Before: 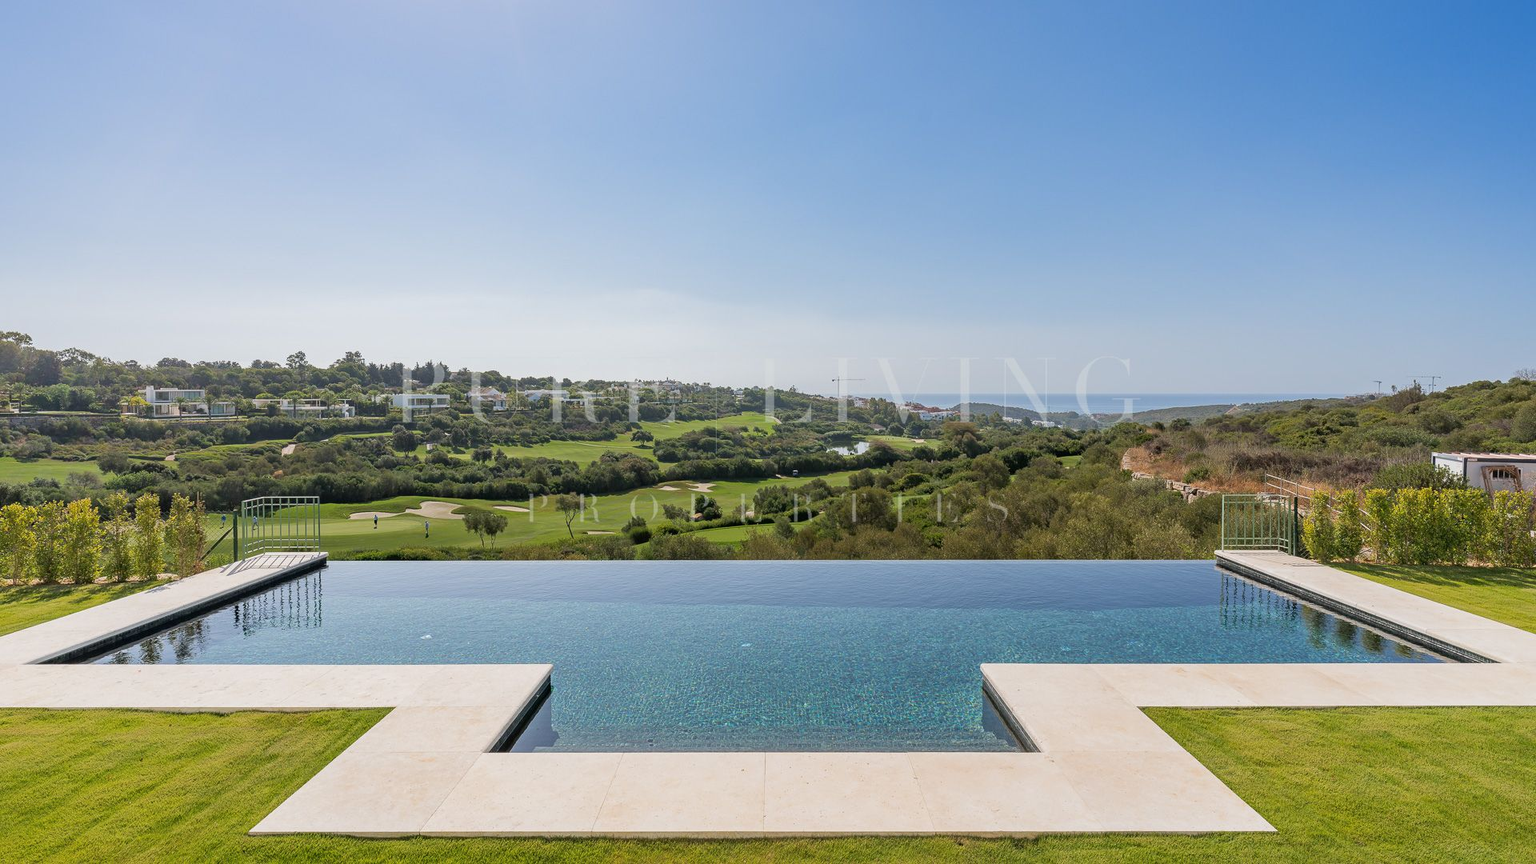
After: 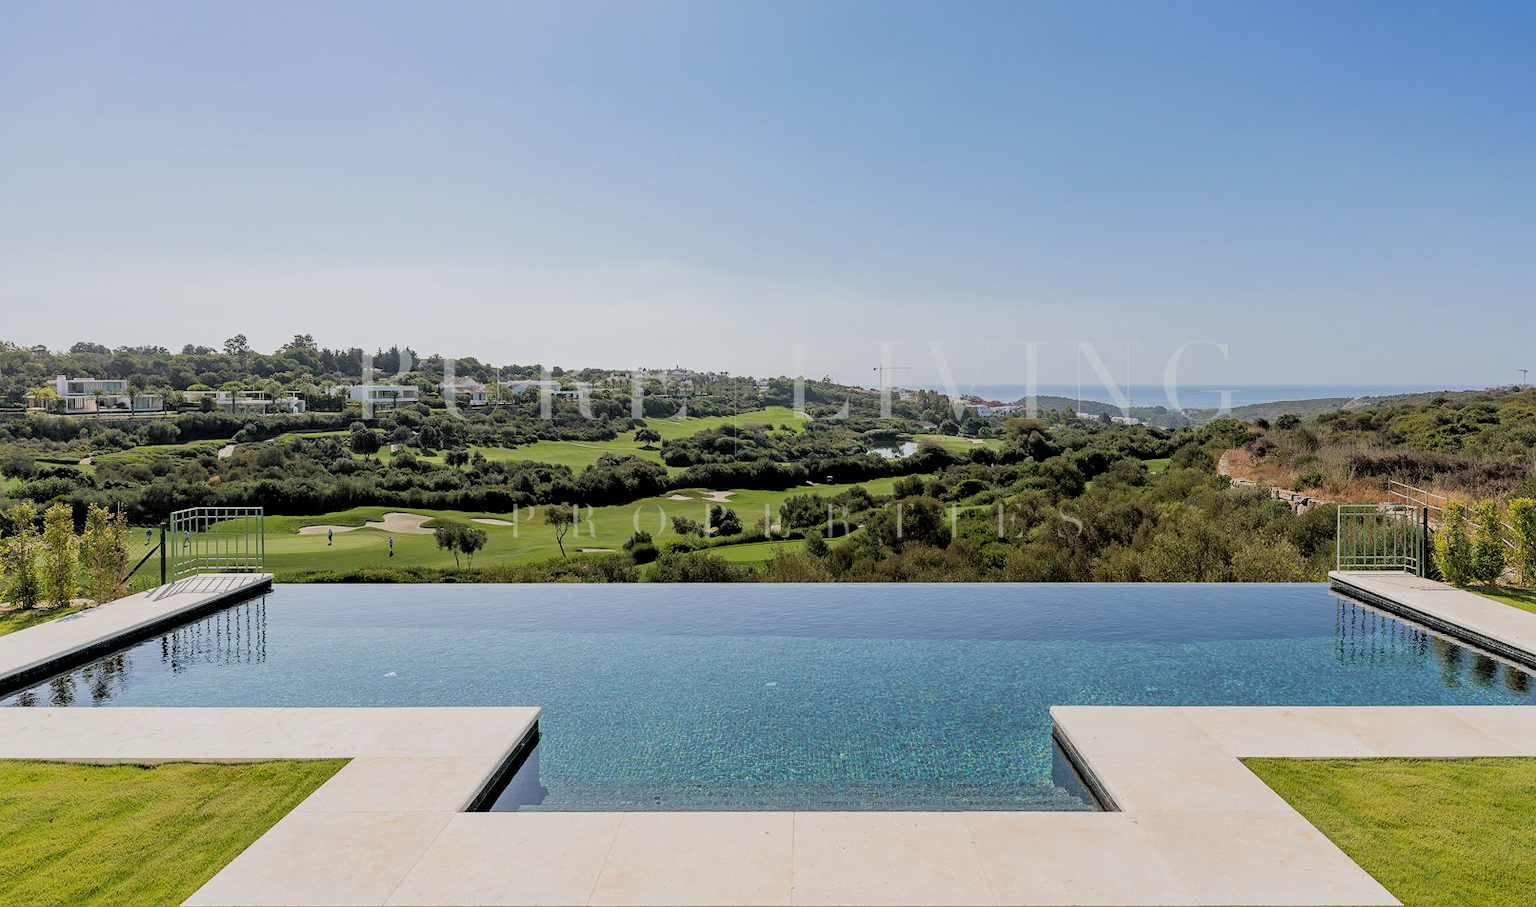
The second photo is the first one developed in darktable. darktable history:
crop: left 6.446%, top 8.188%, right 9.538%, bottom 3.548%
filmic rgb: black relative exposure -3.86 EV, white relative exposure 3.48 EV, hardness 2.63, contrast 1.103
